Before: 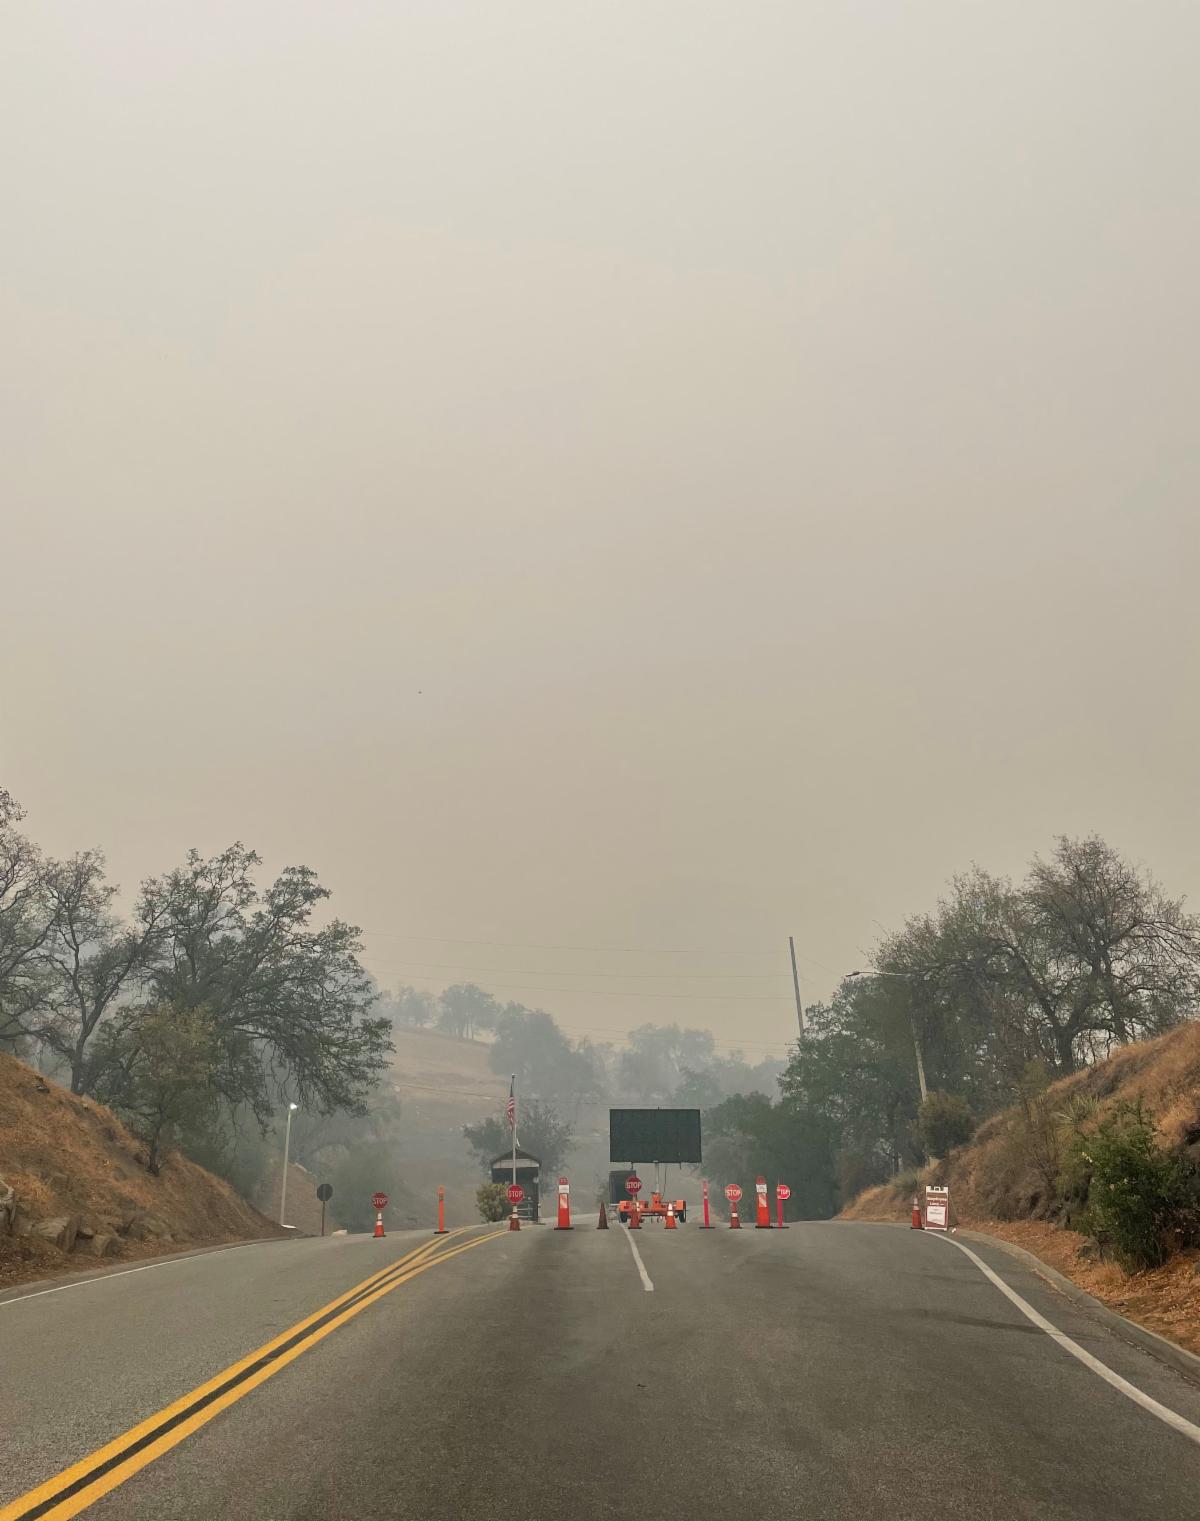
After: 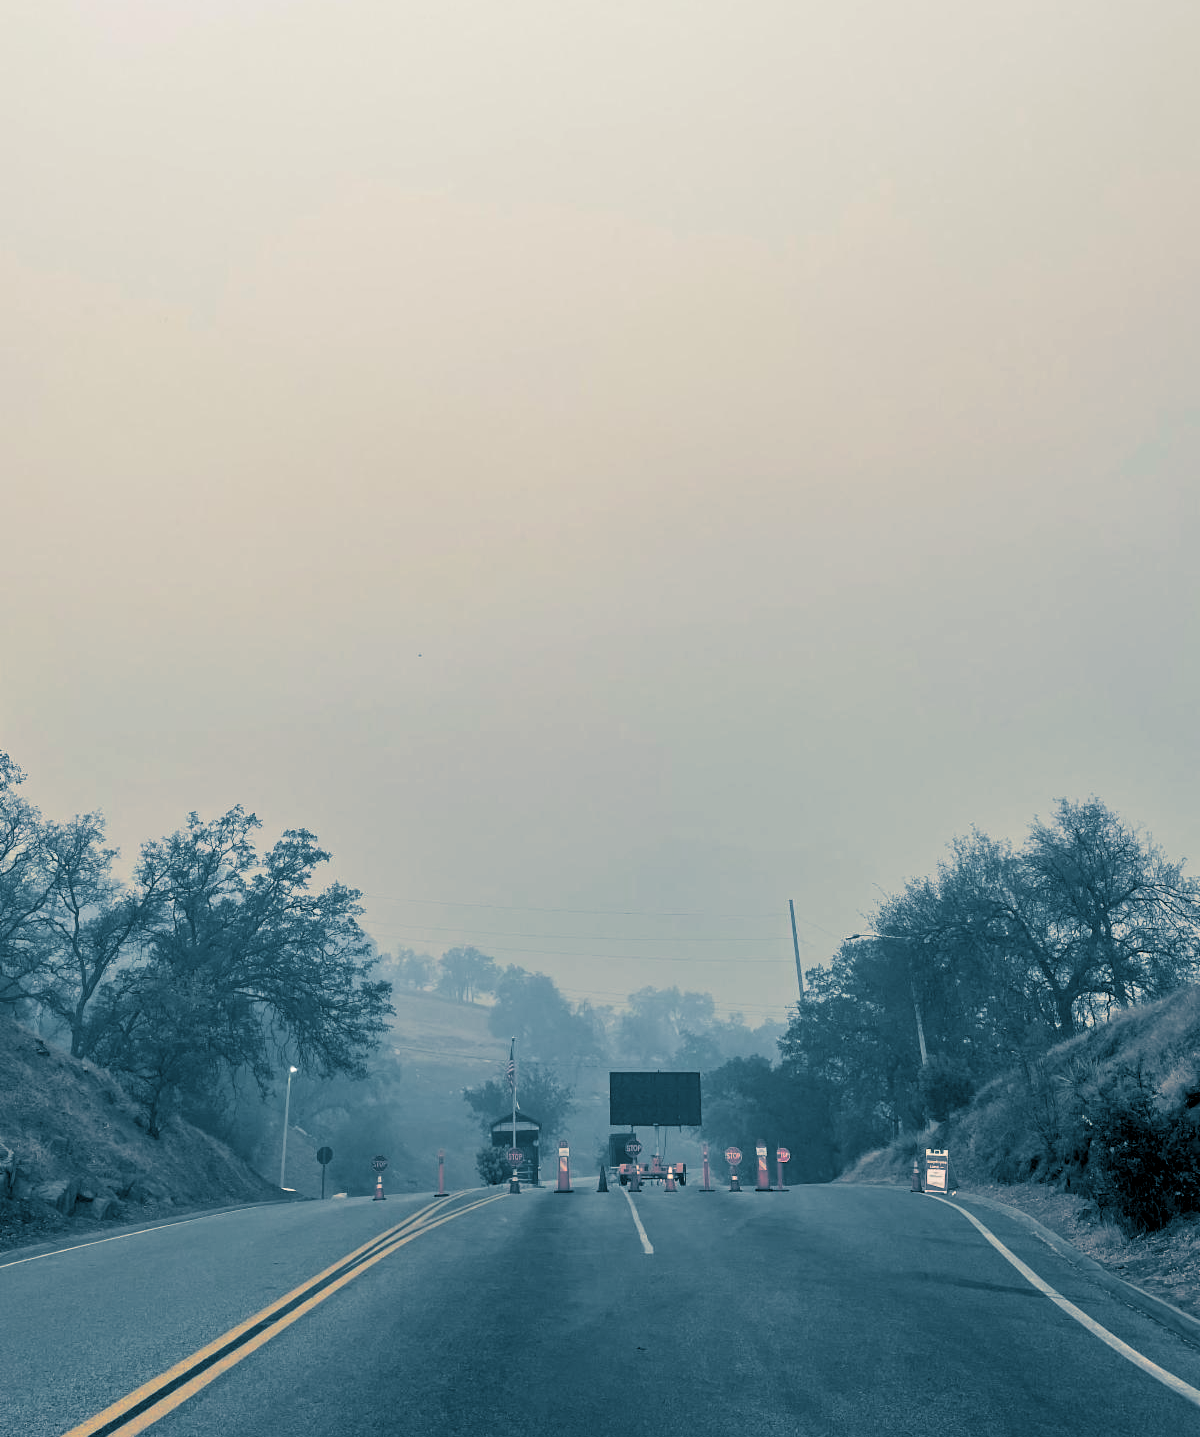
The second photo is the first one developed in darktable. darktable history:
crop and rotate: top 2.479%, bottom 3.018%
exposure: black level correction 0.009, exposure 0.119 EV, compensate highlight preservation false
split-toning: shadows › hue 212.4°, balance -70
